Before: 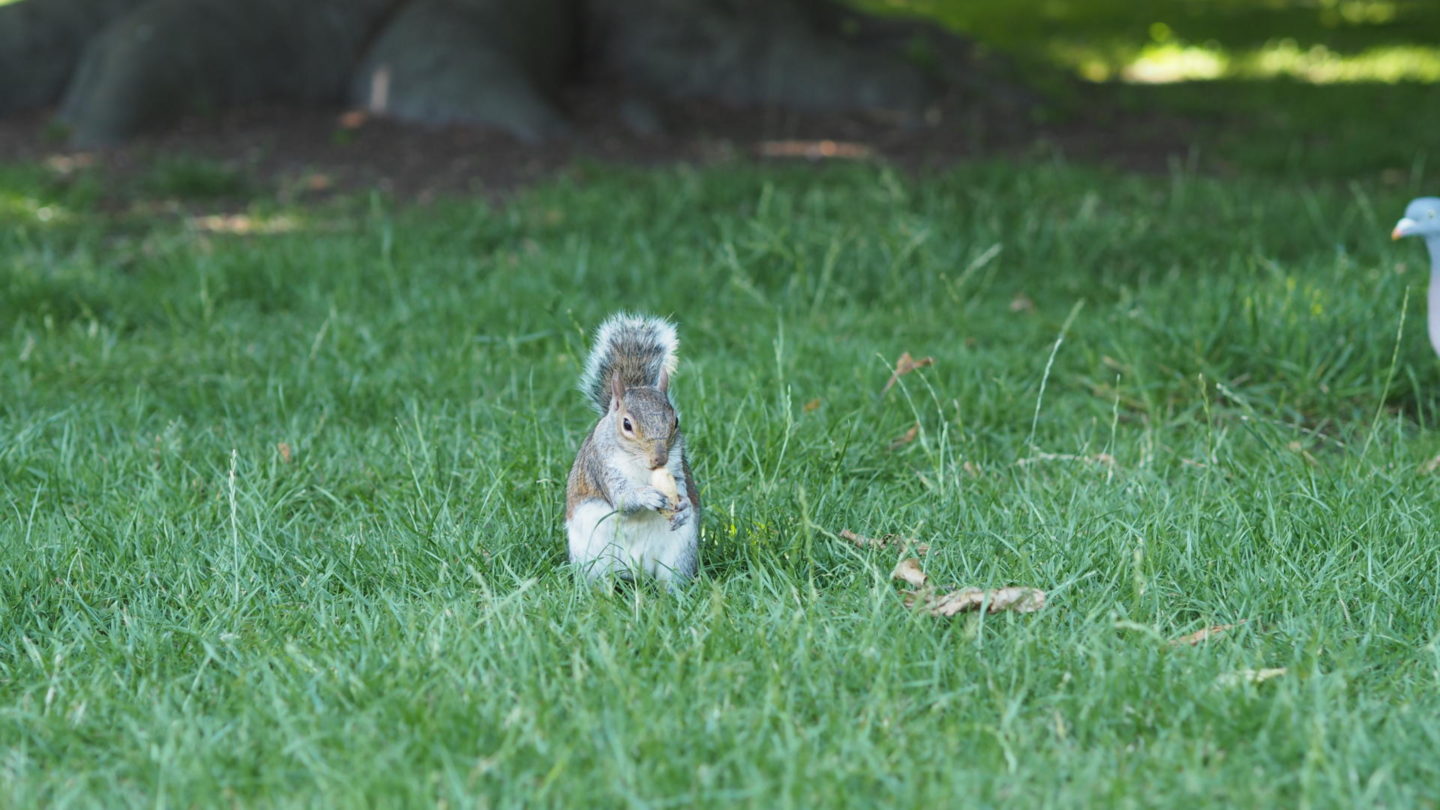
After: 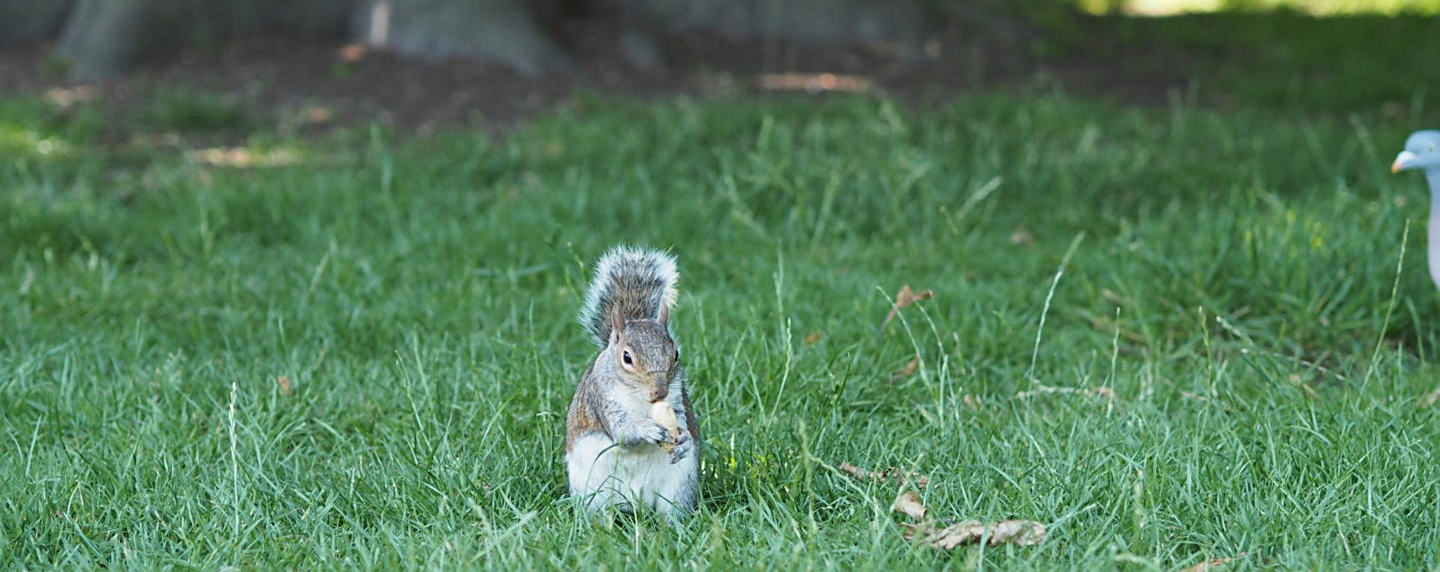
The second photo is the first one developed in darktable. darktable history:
sharpen: on, module defaults
shadows and highlights: shadows 60, soften with gaussian
crop and rotate: top 8.293%, bottom 20.996%
